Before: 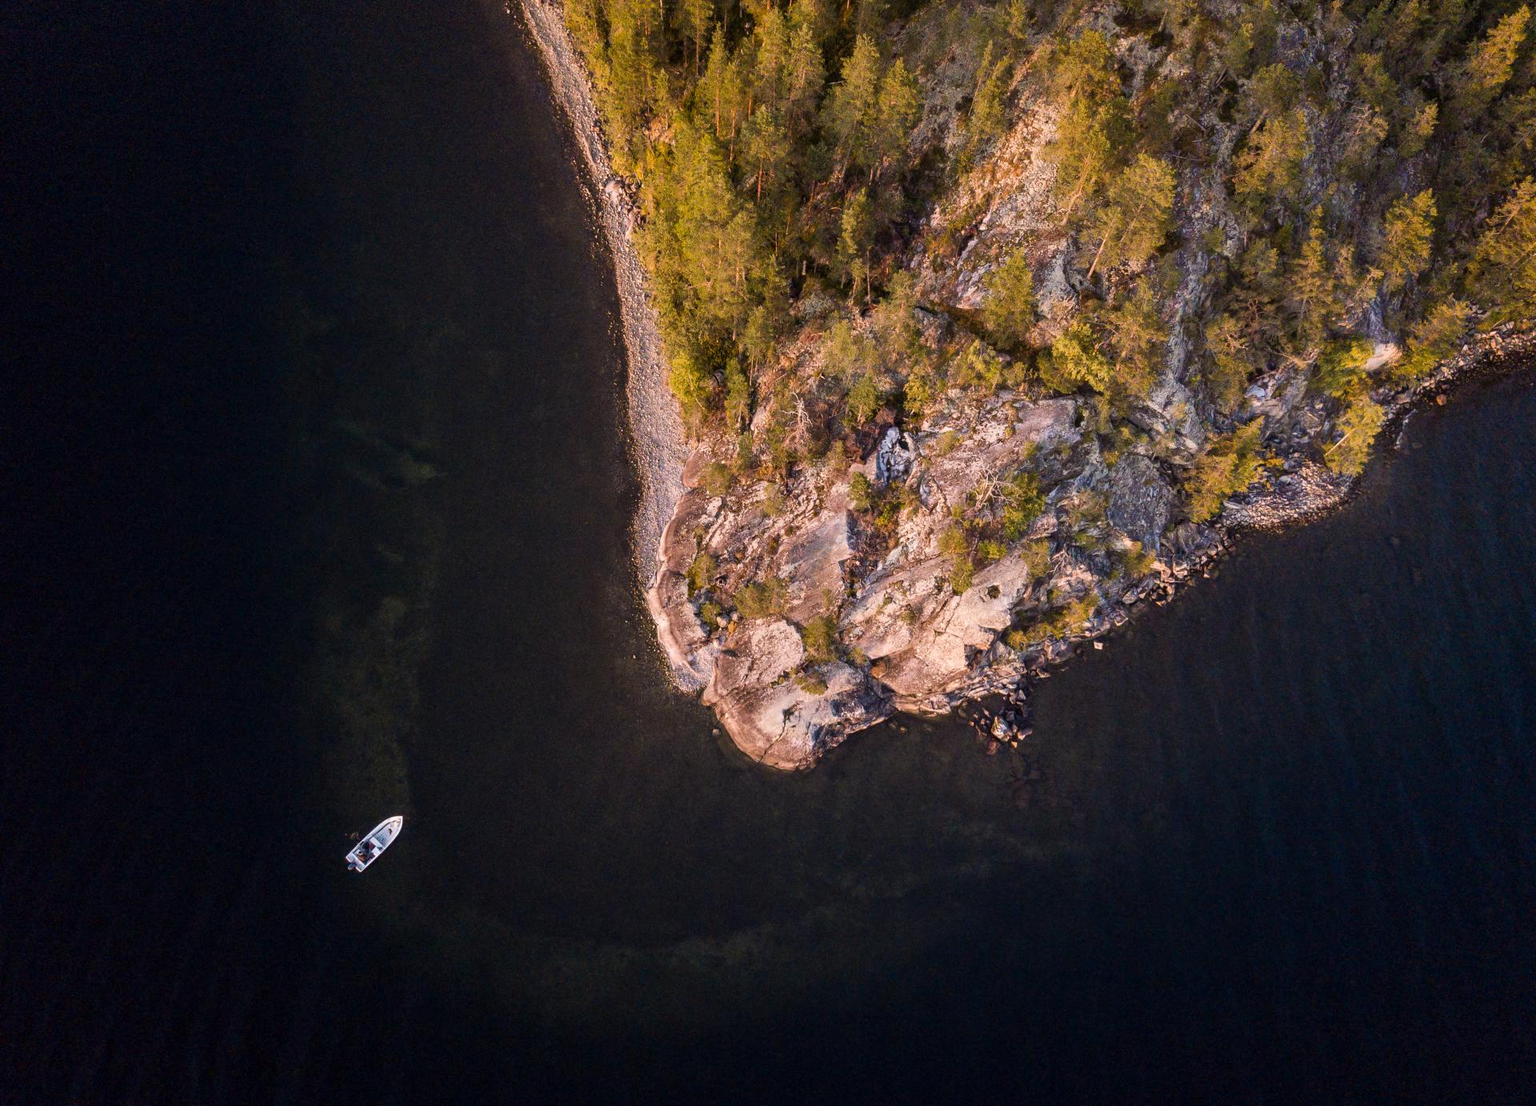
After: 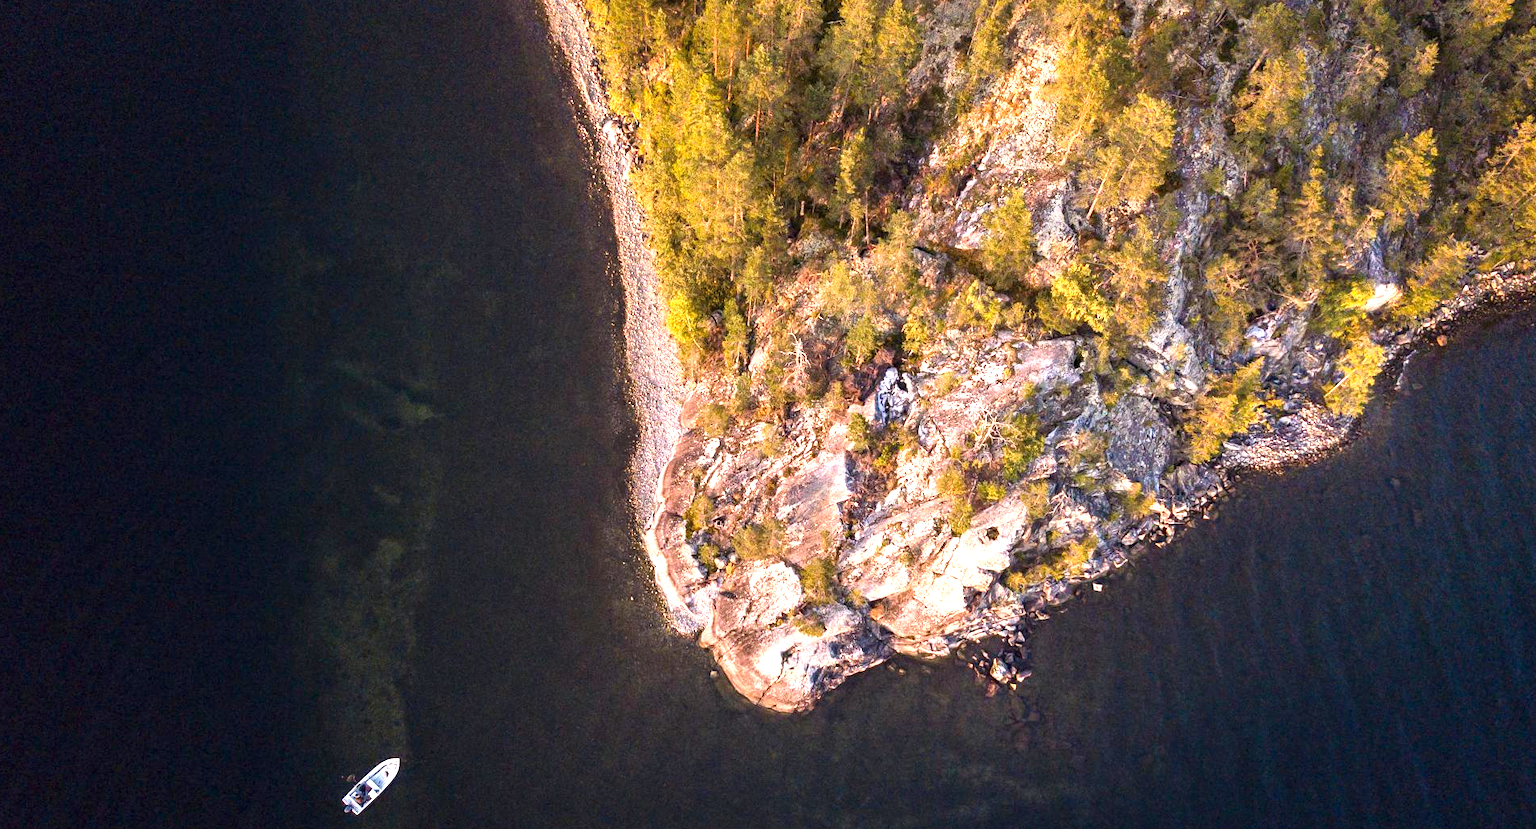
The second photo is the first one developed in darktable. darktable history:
crop: left 0.355%, top 5.527%, bottom 19.769%
haze removal: compatibility mode true, adaptive false
exposure: black level correction 0, exposure 1.2 EV, compensate highlight preservation false
